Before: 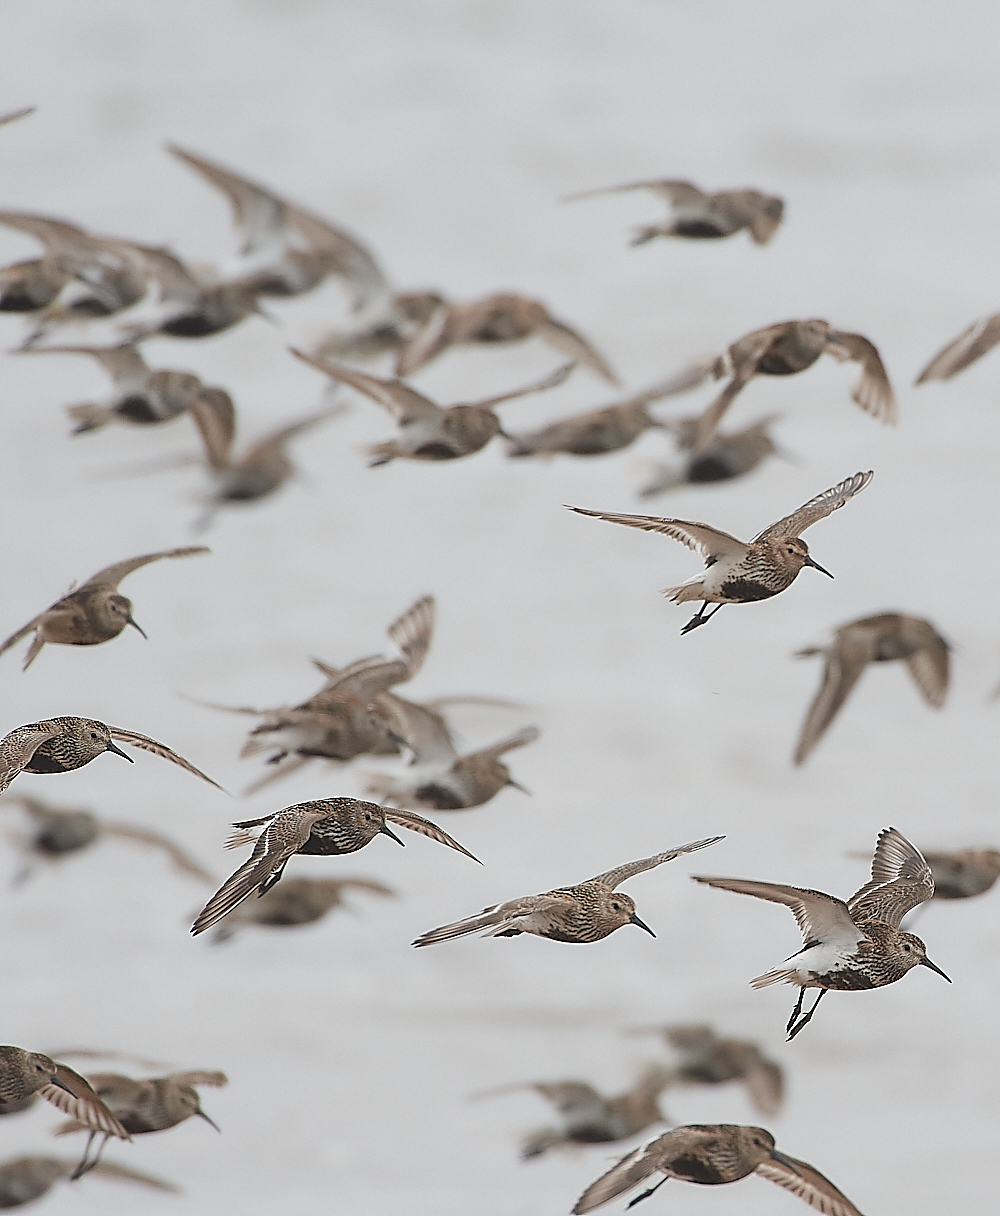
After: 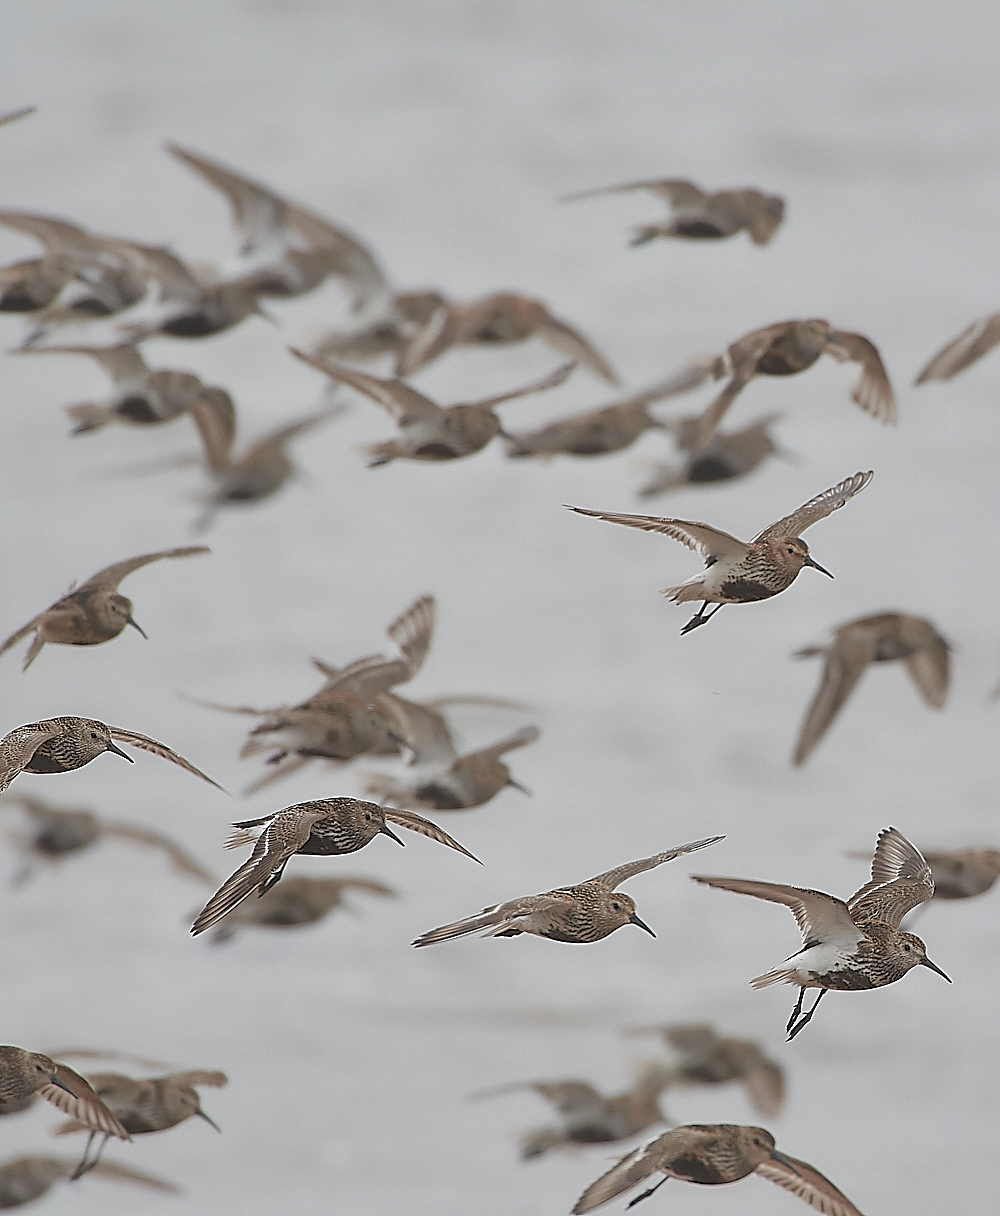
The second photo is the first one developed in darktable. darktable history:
contrast brightness saturation: saturation -0.05
shadows and highlights: on, module defaults
